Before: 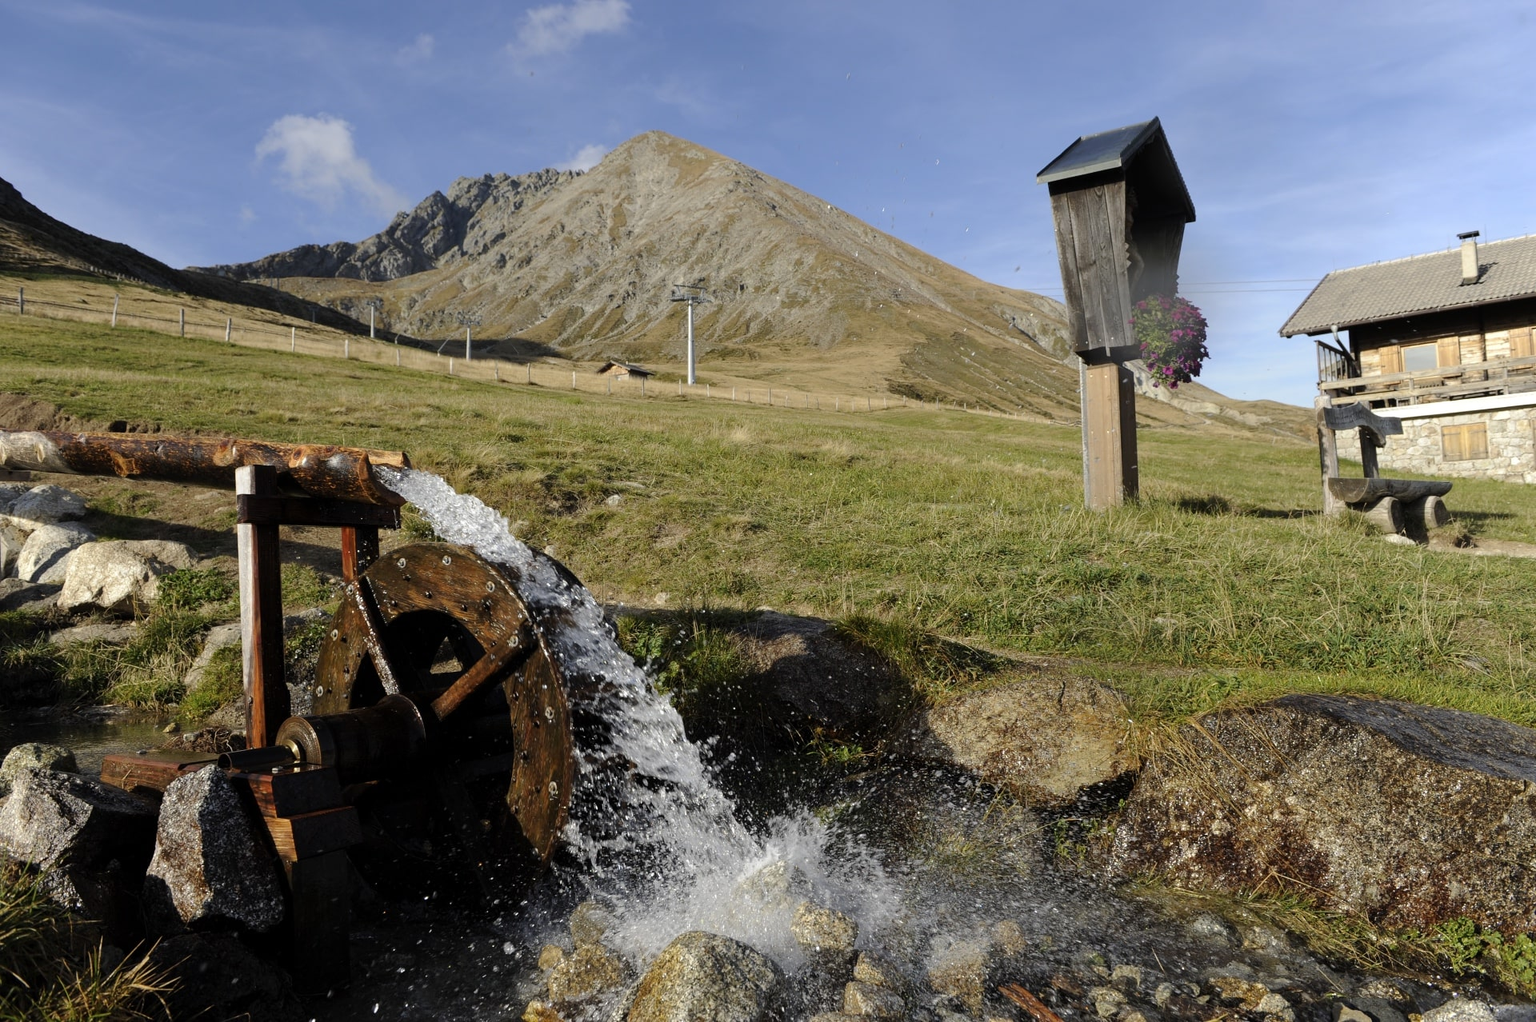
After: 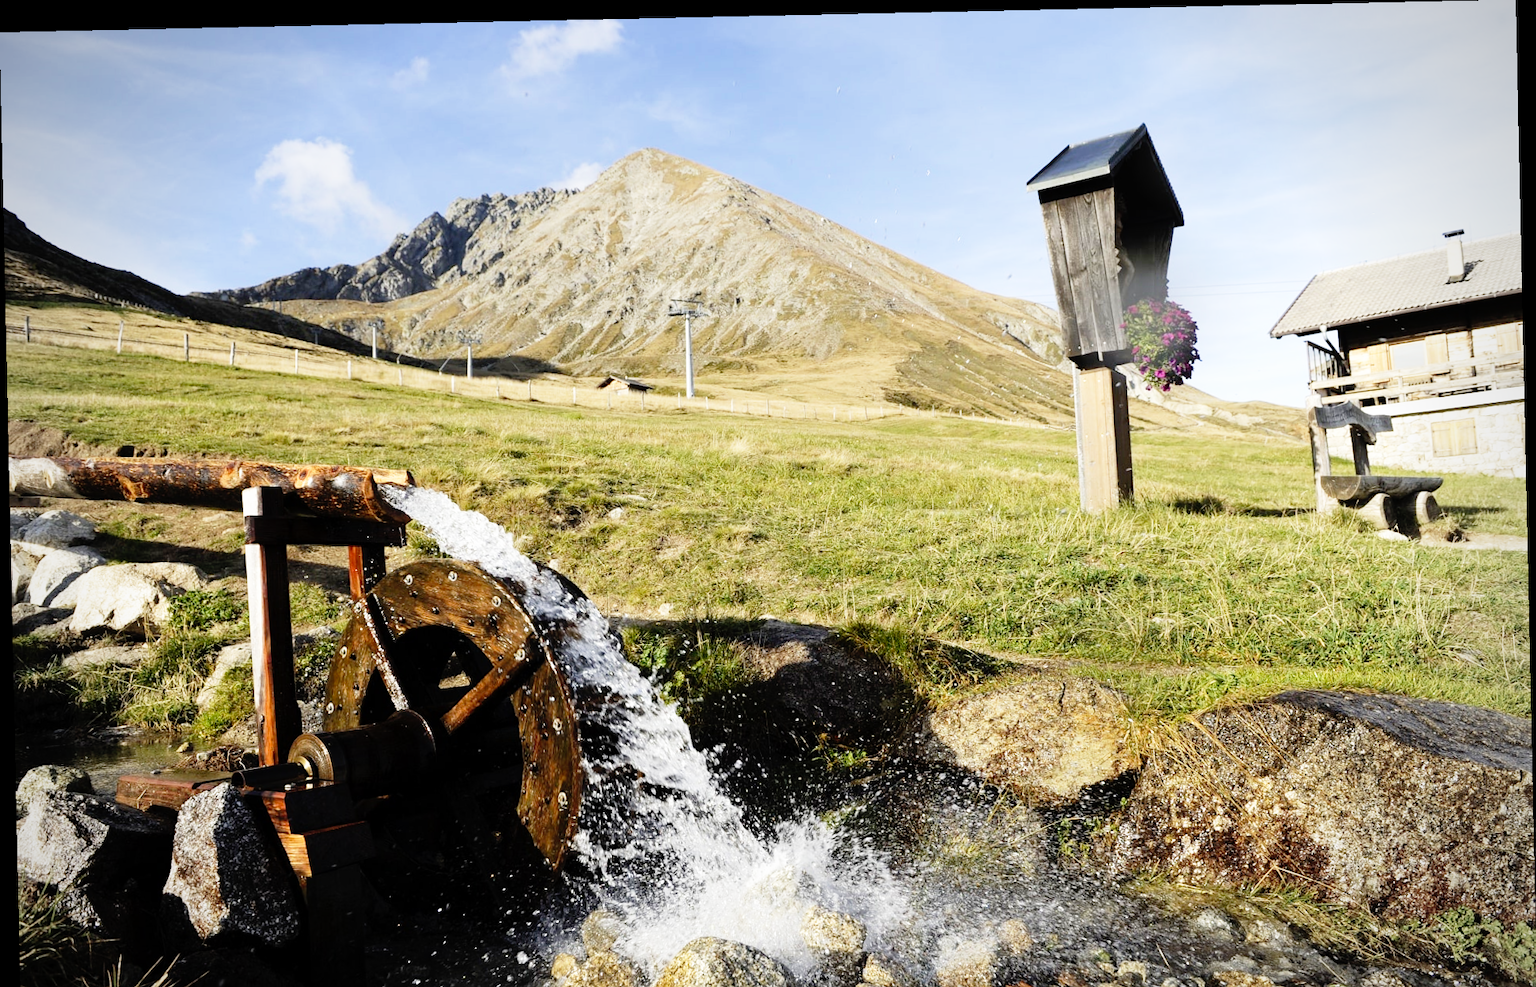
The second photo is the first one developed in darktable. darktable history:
rotate and perspective: rotation -1.24°, automatic cropping off
crop and rotate: top 0%, bottom 5.097%
vignetting: width/height ratio 1.094
base curve: curves: ch0 [(0, 0) (0.012, 0.01) (0.073, 0.168) (0.31, 0.711) (0.645, 0.957) (1, 1)], preserve colors none
